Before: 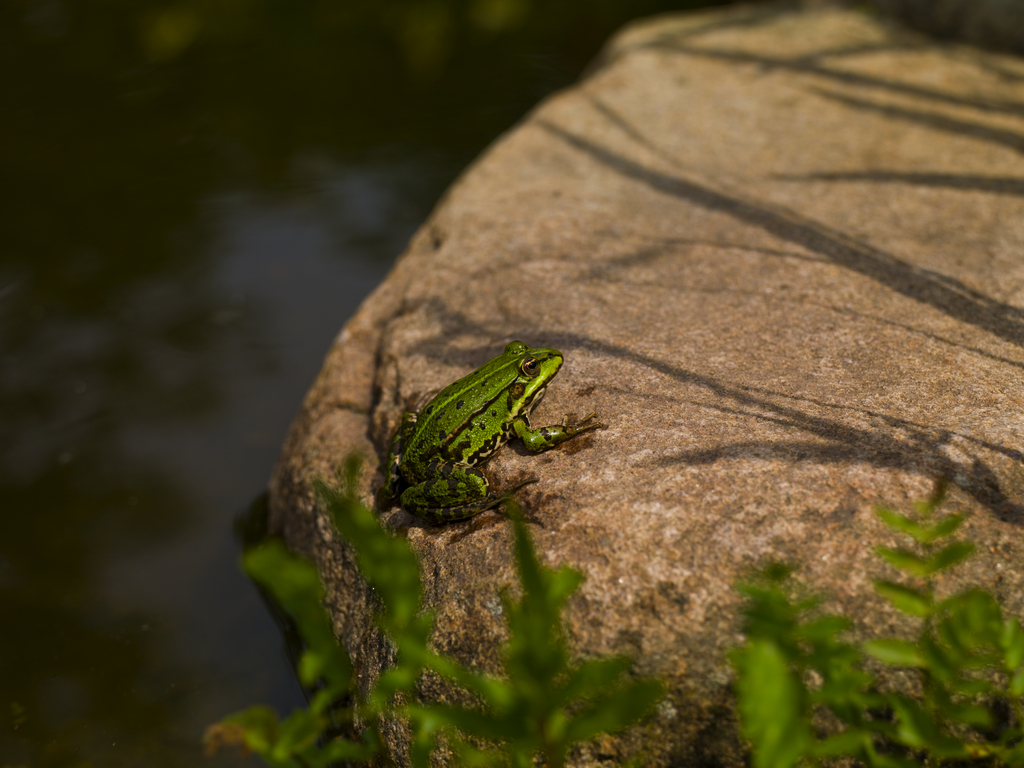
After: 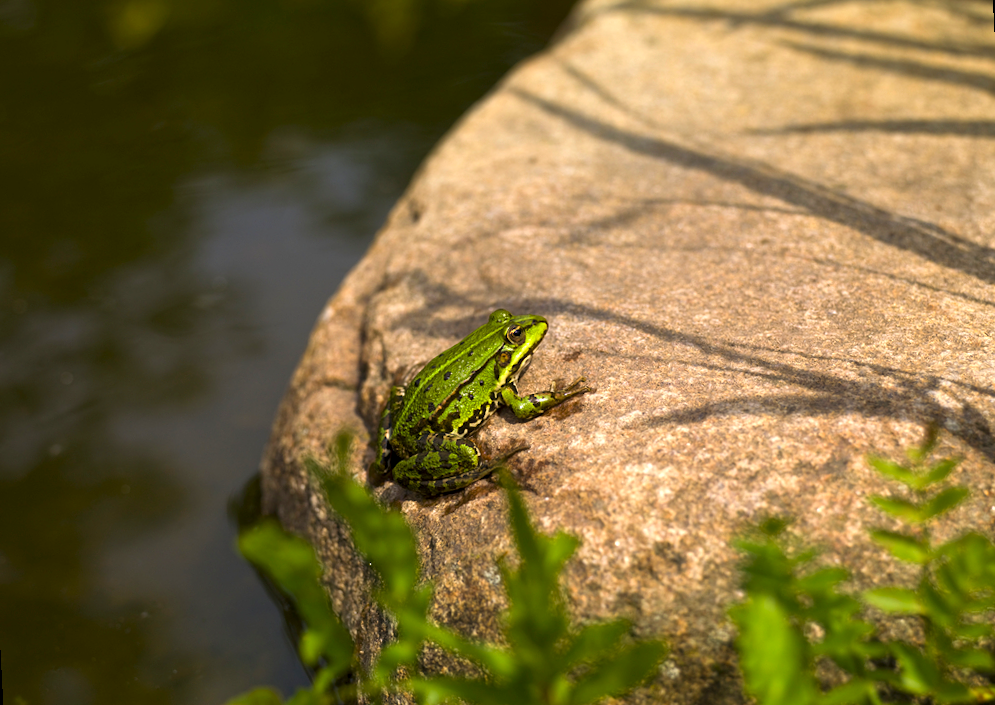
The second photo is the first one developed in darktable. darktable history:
rotate and perspective: rotation -3°, crop left 0.031, crop right 0.968, crop top 0.07, crop bottom 0.93
exposure: black level correction 0.001, exposure 1.129 EV, compensate exposure bias true, compensate highlight preservation false
